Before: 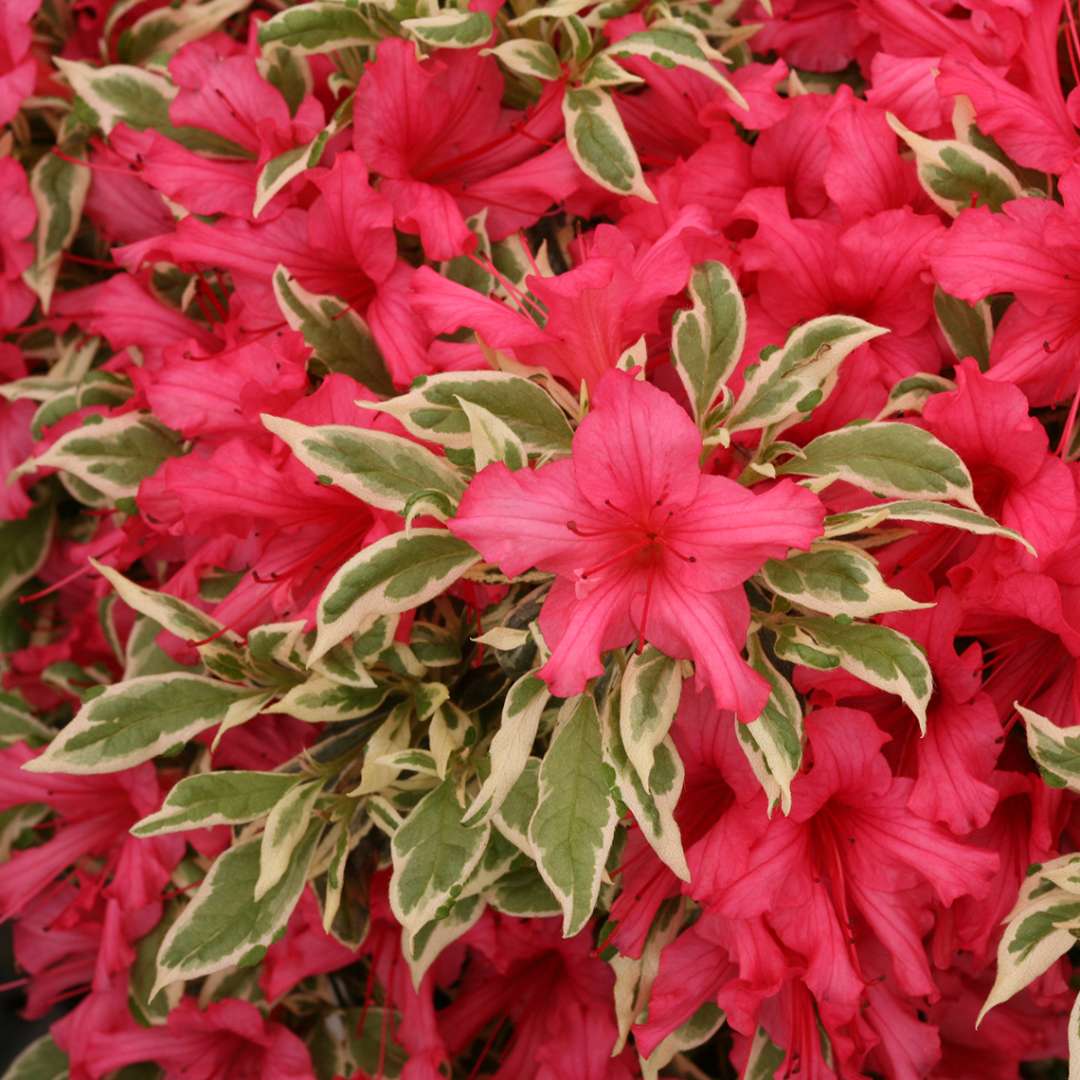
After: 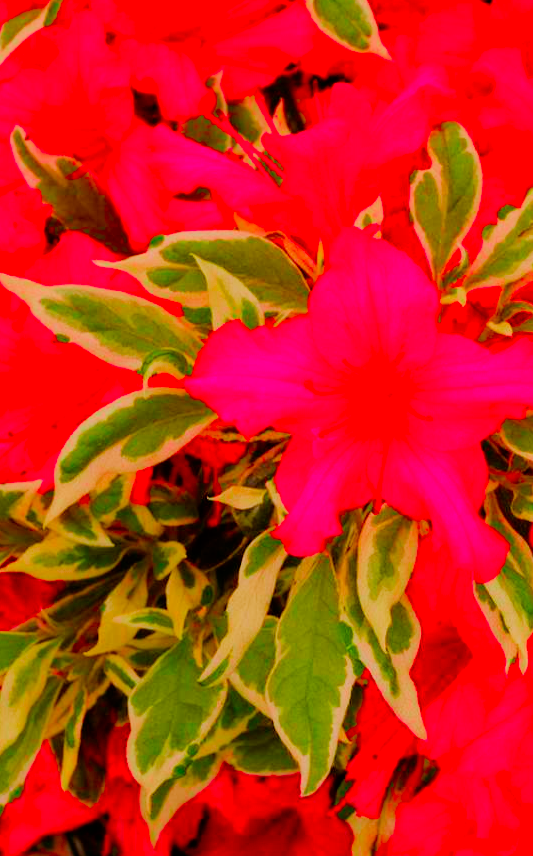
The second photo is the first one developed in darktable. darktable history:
crop and rotate: angle 0.02°, left 24.351%, top 13.13%, right 26.226%, bottom 7.533%
filmic rgb: black relative exposure -7.2 EV, white relative exposure 5.39 EV, hardness 3.02
color correction: highlights b* 0.038, saturation 2.97
